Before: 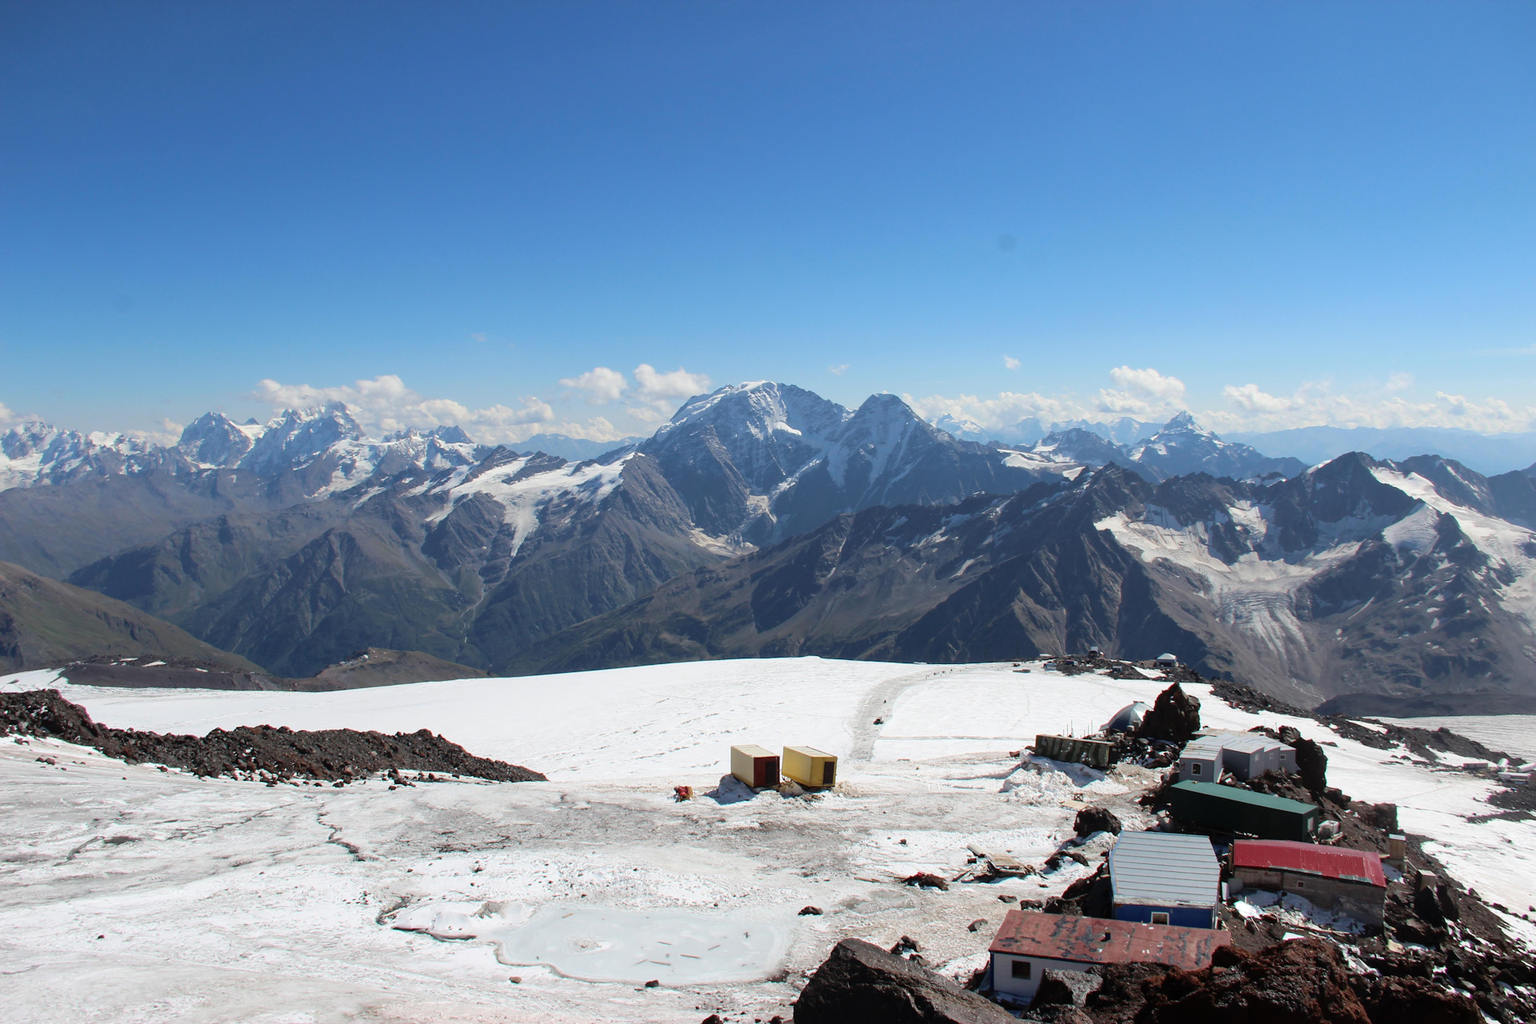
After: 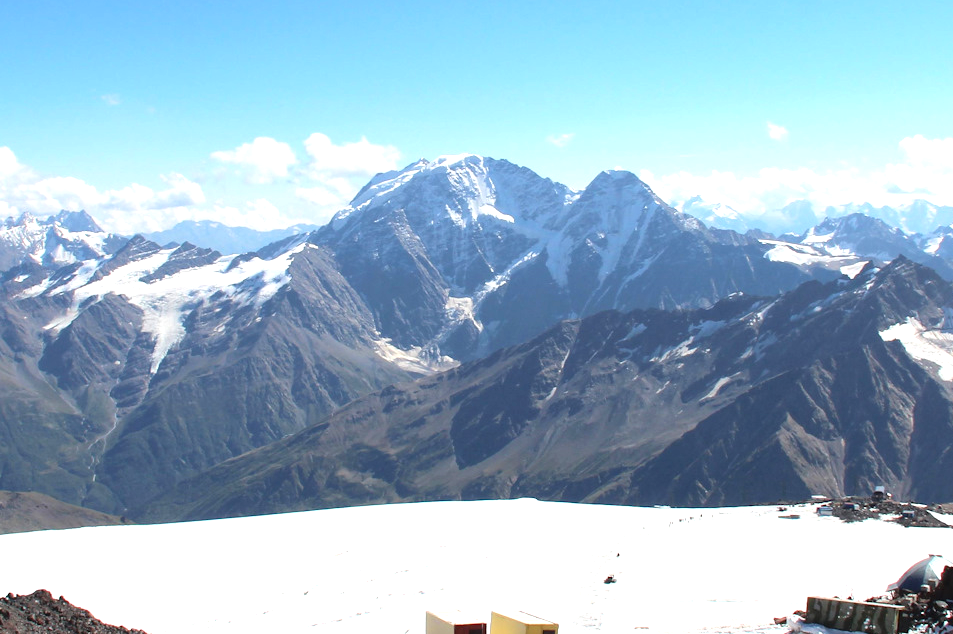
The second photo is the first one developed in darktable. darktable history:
exposure: black level correction 0, exposure 0.891 EV, compensate exposure bias true, compensate highlight preservation false
crop: left 25.457%, top 25.209%, right 24.87%, bottom 25.206%
